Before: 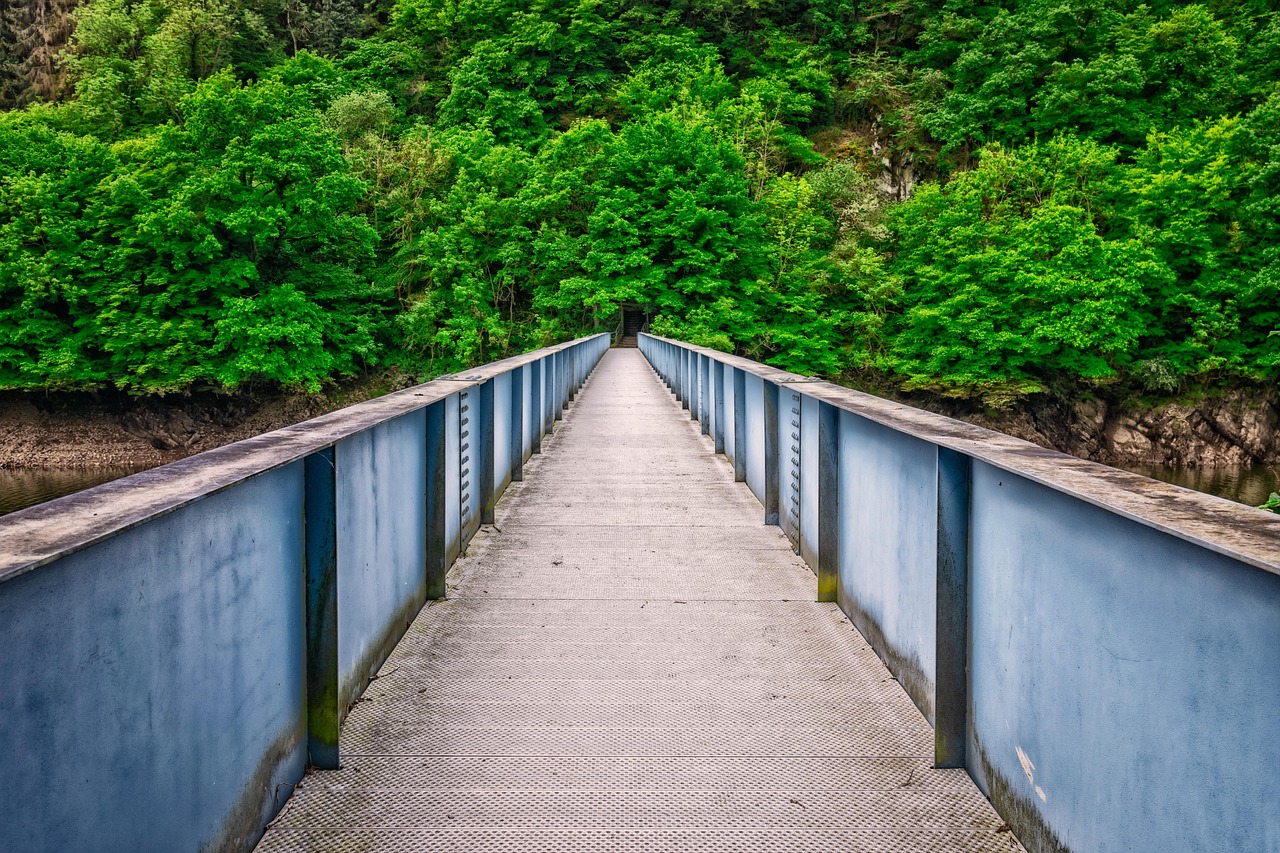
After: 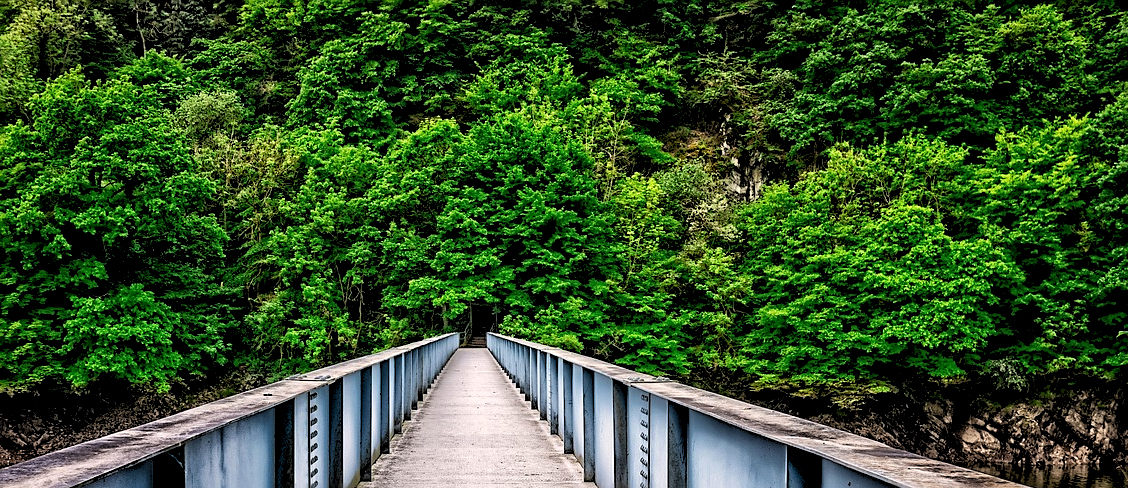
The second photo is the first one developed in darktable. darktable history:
crop and rotate: left 11.812%, bottom 42.776%
rgb levels: levels [[0.034, 0.472, 0.904], [0, 0.5, 1], [0, 0.5, 1]]
sharpen: on, module defaults
